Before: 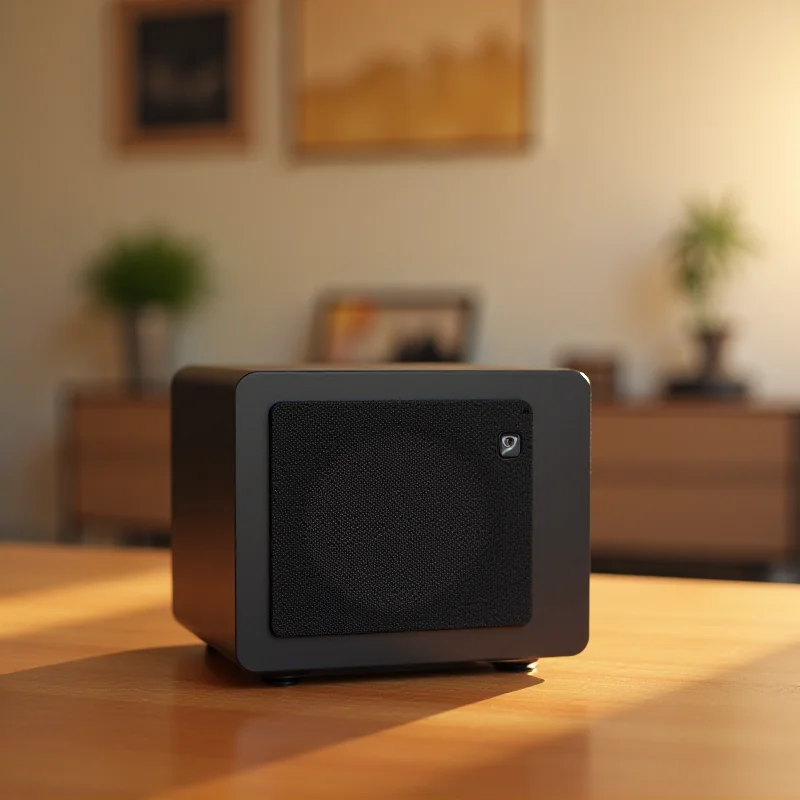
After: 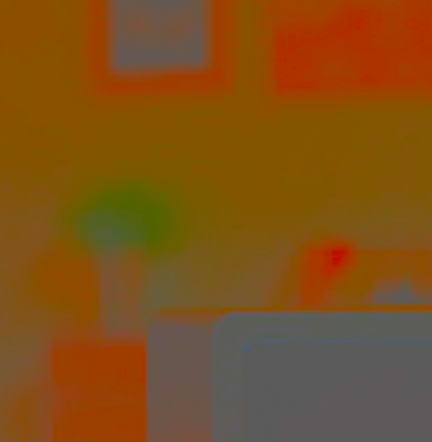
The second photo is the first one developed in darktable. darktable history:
crop and rotate: left 3.031%, top 7.393%, right 42.913%, bottom 37.234%
base curve: curves: ch0 [(0, 0) (0.008, 0.007) (0.022, 0.029) (0.048, 0.089) (0.092, 0.197) (0.191, 0.399) (0.275, 0.534) (0.357, 0.65) (0.477, 0.78) (0.542, 0.833) (0.799, 0.973) (1, 1)]
contrast brightness saturation: contrast -0.972, brightness -0.166, saturation 0.755
